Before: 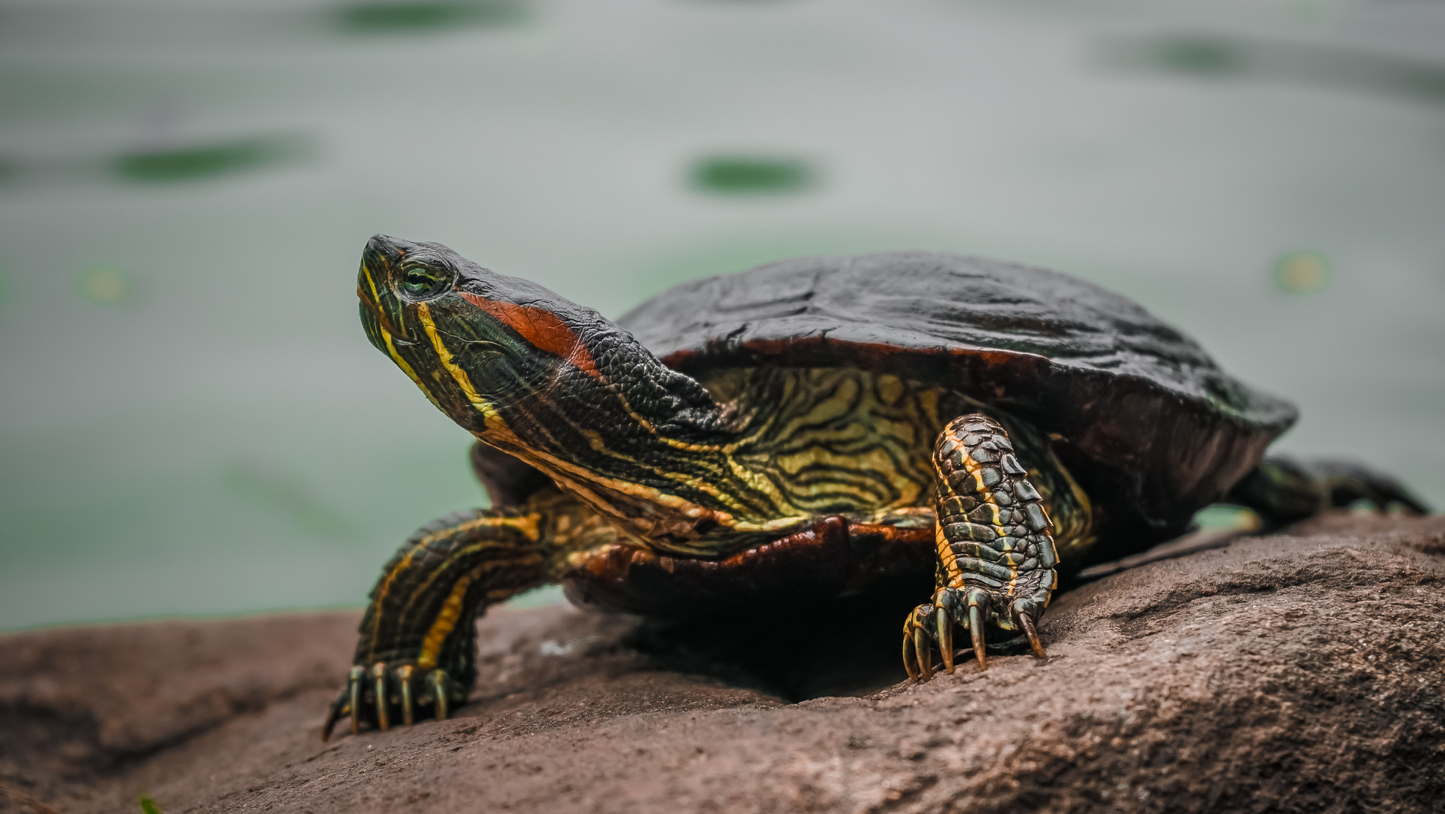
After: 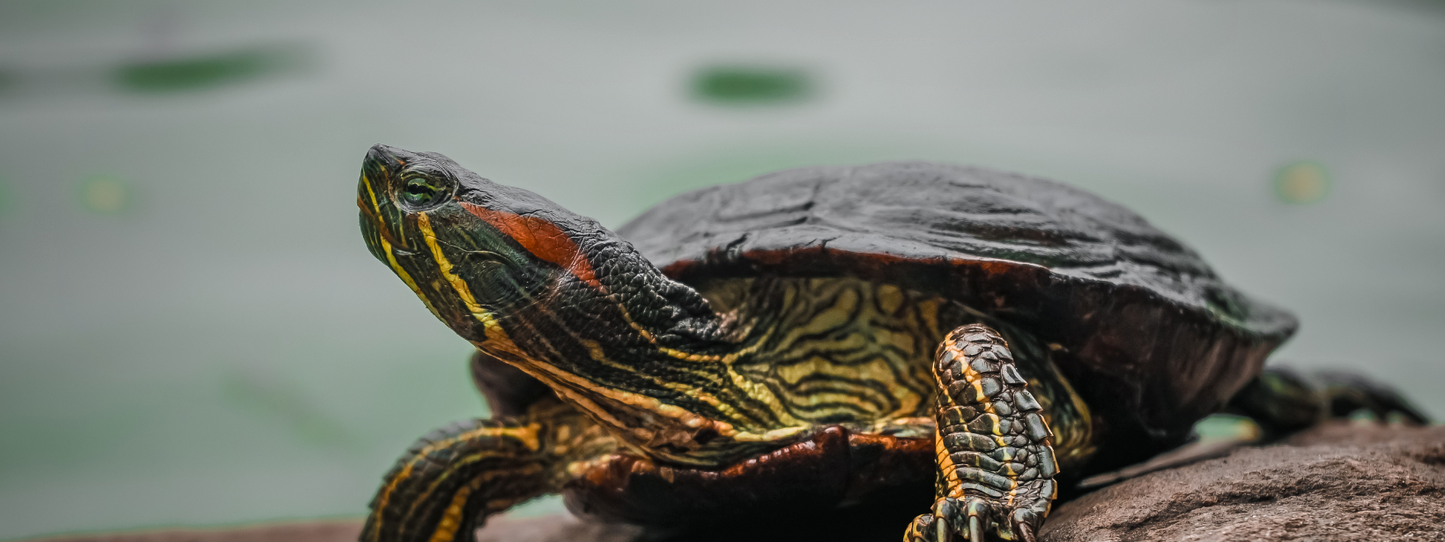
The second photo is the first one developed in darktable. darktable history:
crop: top 11.166%, bottom 22.168%
shadows and highlights: shadows 29.32, highlights -29.32, low approximation 0.01, soften with gaussian
